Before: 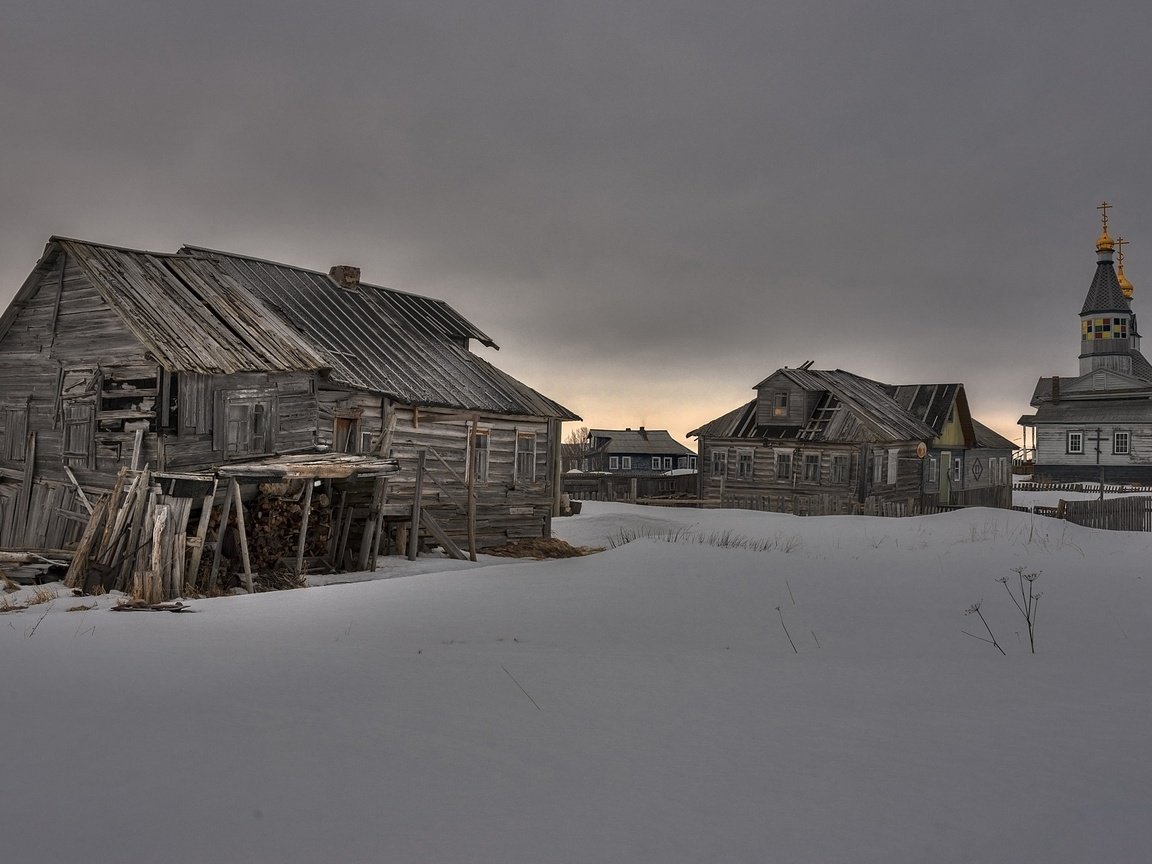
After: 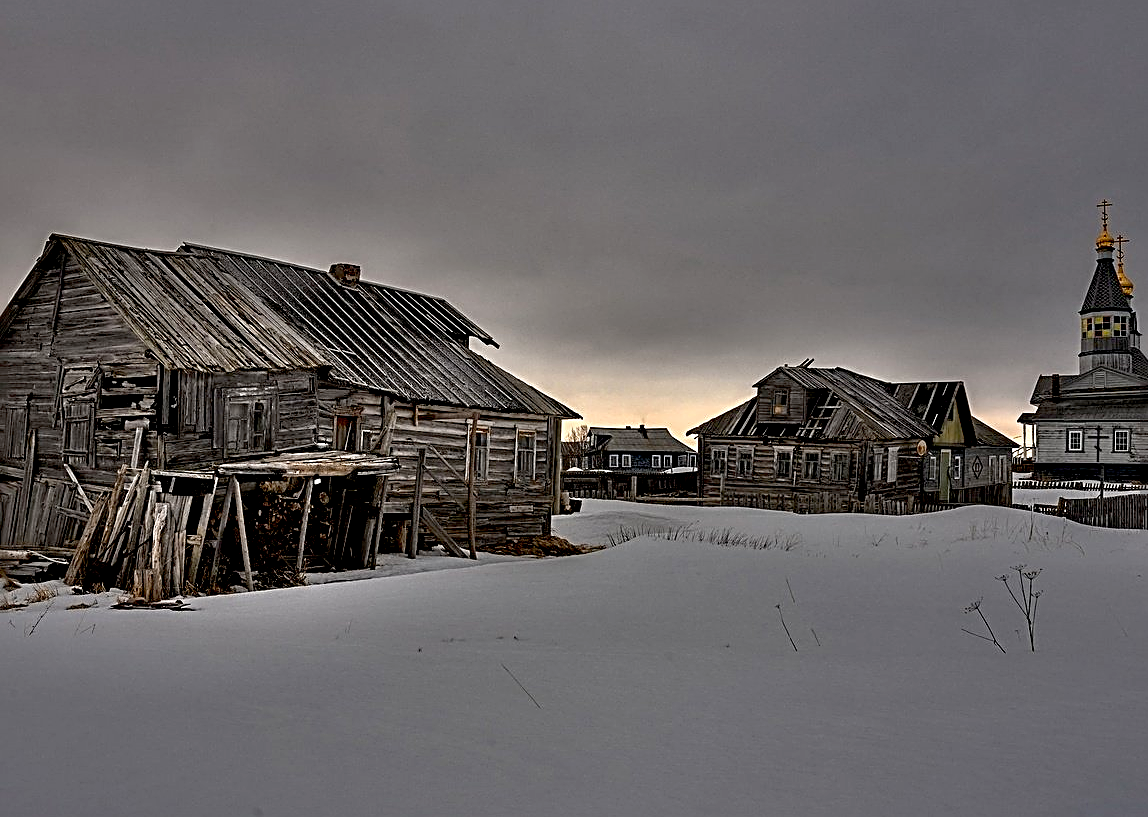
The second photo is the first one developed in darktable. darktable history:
crop: top 0.307%, right 0.261%, bottom 5.098%
sharpen: radius 2.972, amount 0.772
exposure: black level correction 0.026, exposure 0.181 EV, compensate exposure bias true, compensate highlight preservation false
